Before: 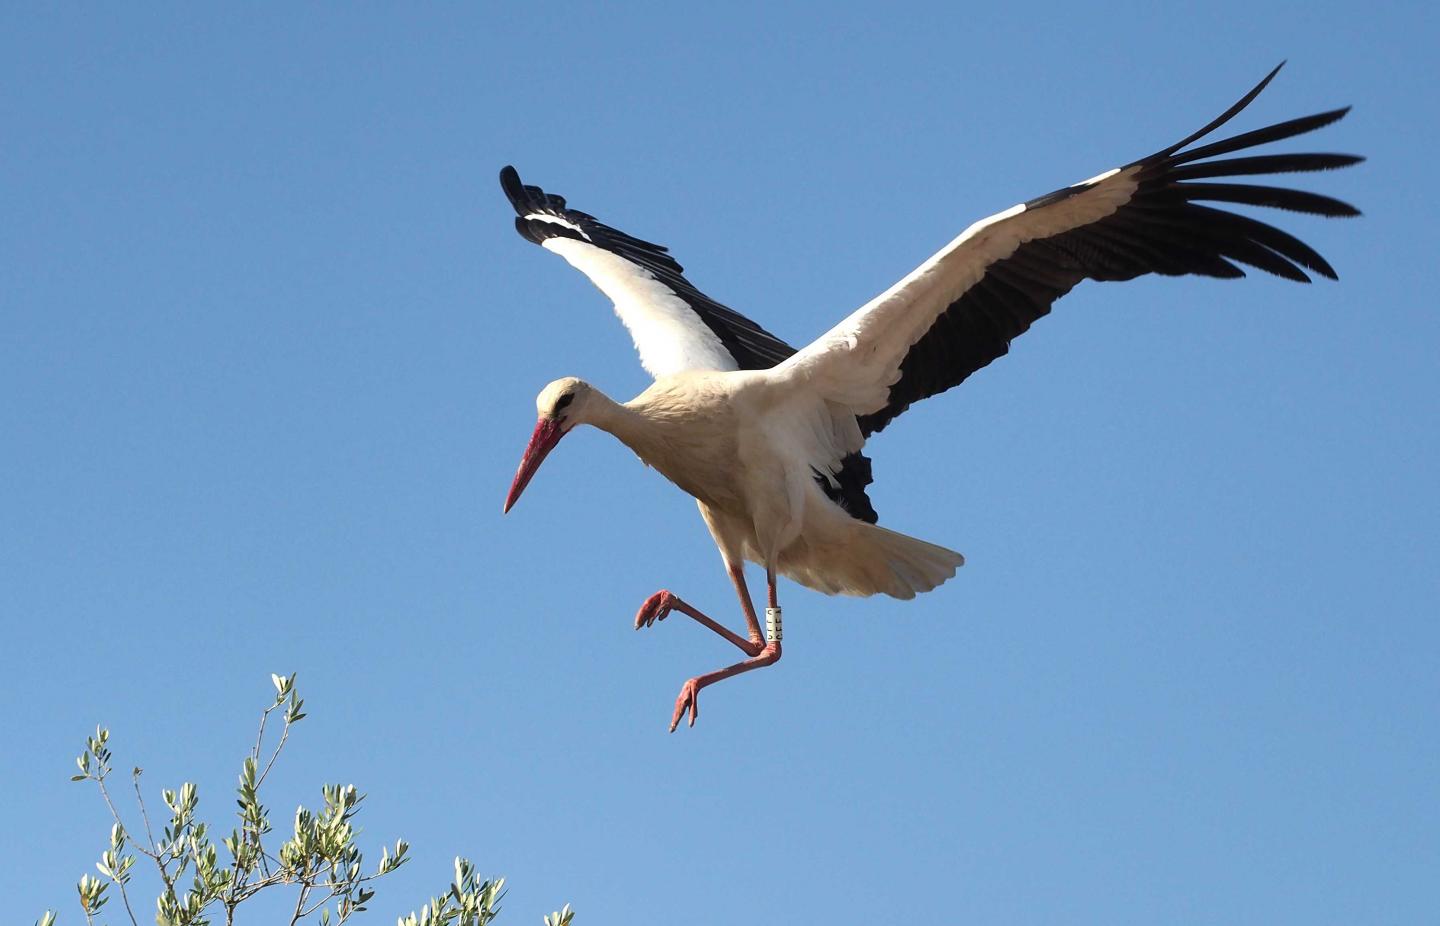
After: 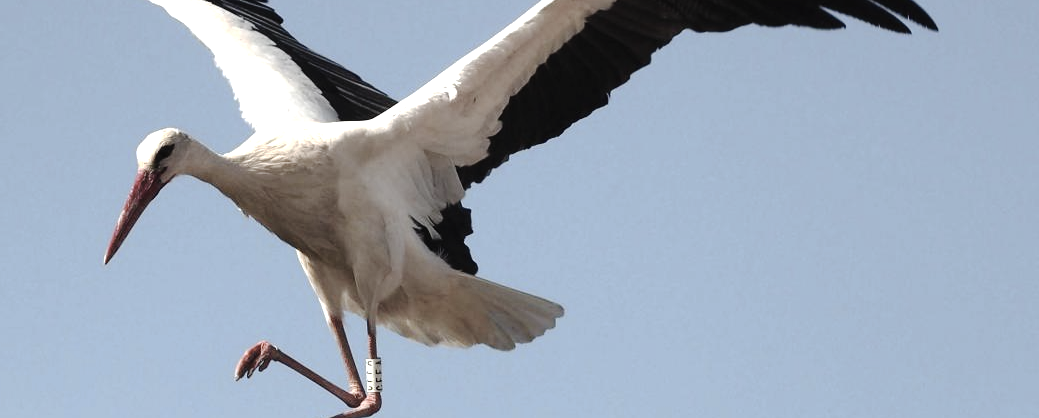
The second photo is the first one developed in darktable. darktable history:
crop and rotate: left 27.834%, top 26.986%, bottom 27.772%
exposure: black level correction 0, exposure 0.499 EV, compensate highlight preservation false
tone curve: curves: ch0 [(0, 0) (0.003, 0.012) (0.011, 0.014) (0.025, 0.02) (0.044, 0.034) (0.069, 0.047) (0.1, 0.063) (0.136, 0.086) (0.177, 0.131) (0.224, 0.183) (0.277, 0.243) (0.335, 0.317) (0.399, 0.403) (0.468, 0.488) (0.543, 0.573) (0.623, 0.649) (0.709, 0.718) (0.801, 0.795) (0.898, 0.872) (1, 1)], preserve colors none
color correction: highlights b* -0.023, saturation 0.478
